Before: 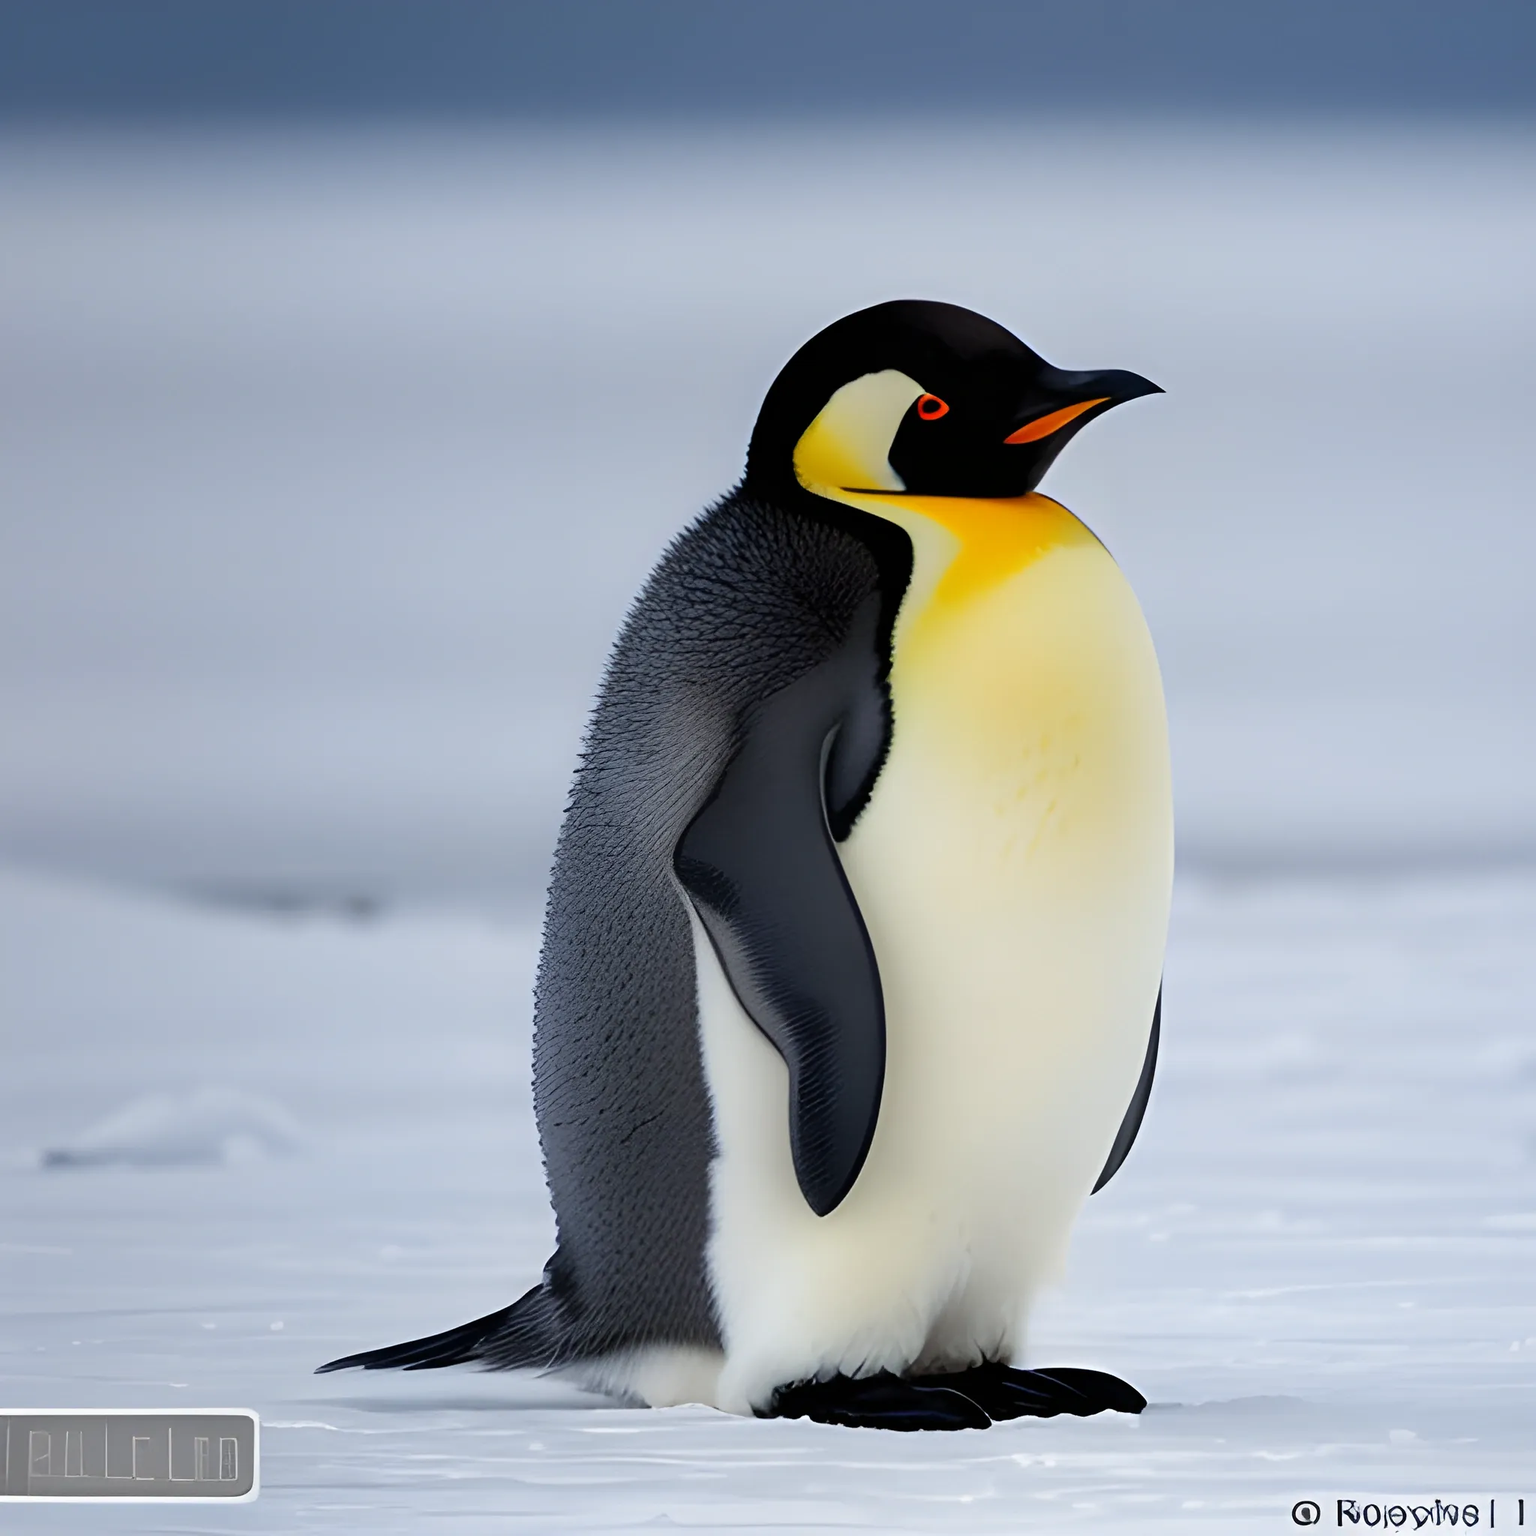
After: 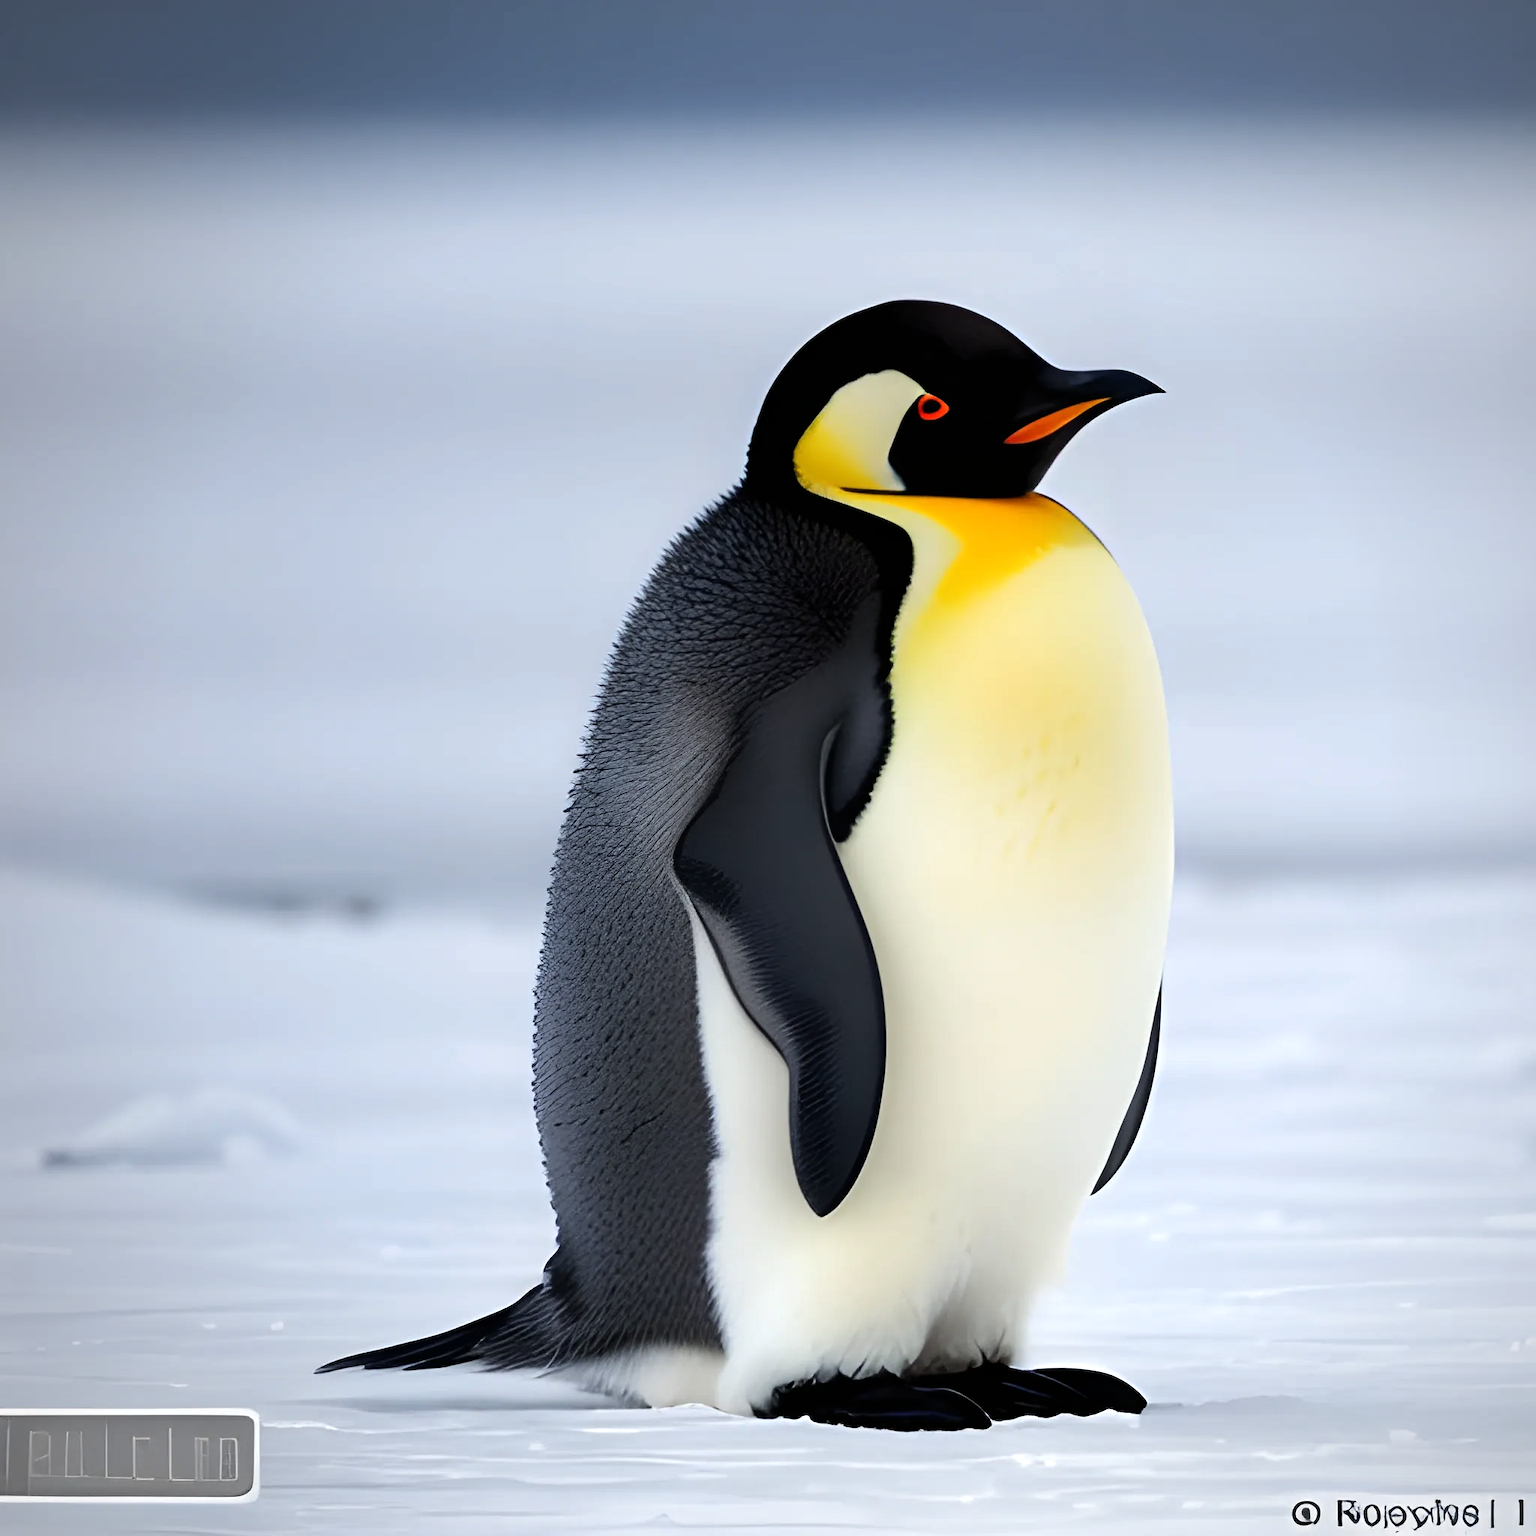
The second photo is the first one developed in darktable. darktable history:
tone equalizer: -8 EV -0.417 EV, -7 EV -0.389 EV, -6 EV -0.333 EV, -5 EV -0.222 EV, -3 EV 0.222 EV, -2 EV 0.333 EV, -1 EV 0.389 EV, +0 EV 0.417 EV, edges refinement/feathering 500, mask exposure compensation -1.57 EV, preserve details no
vignetting: fall-off radius 93.87%
